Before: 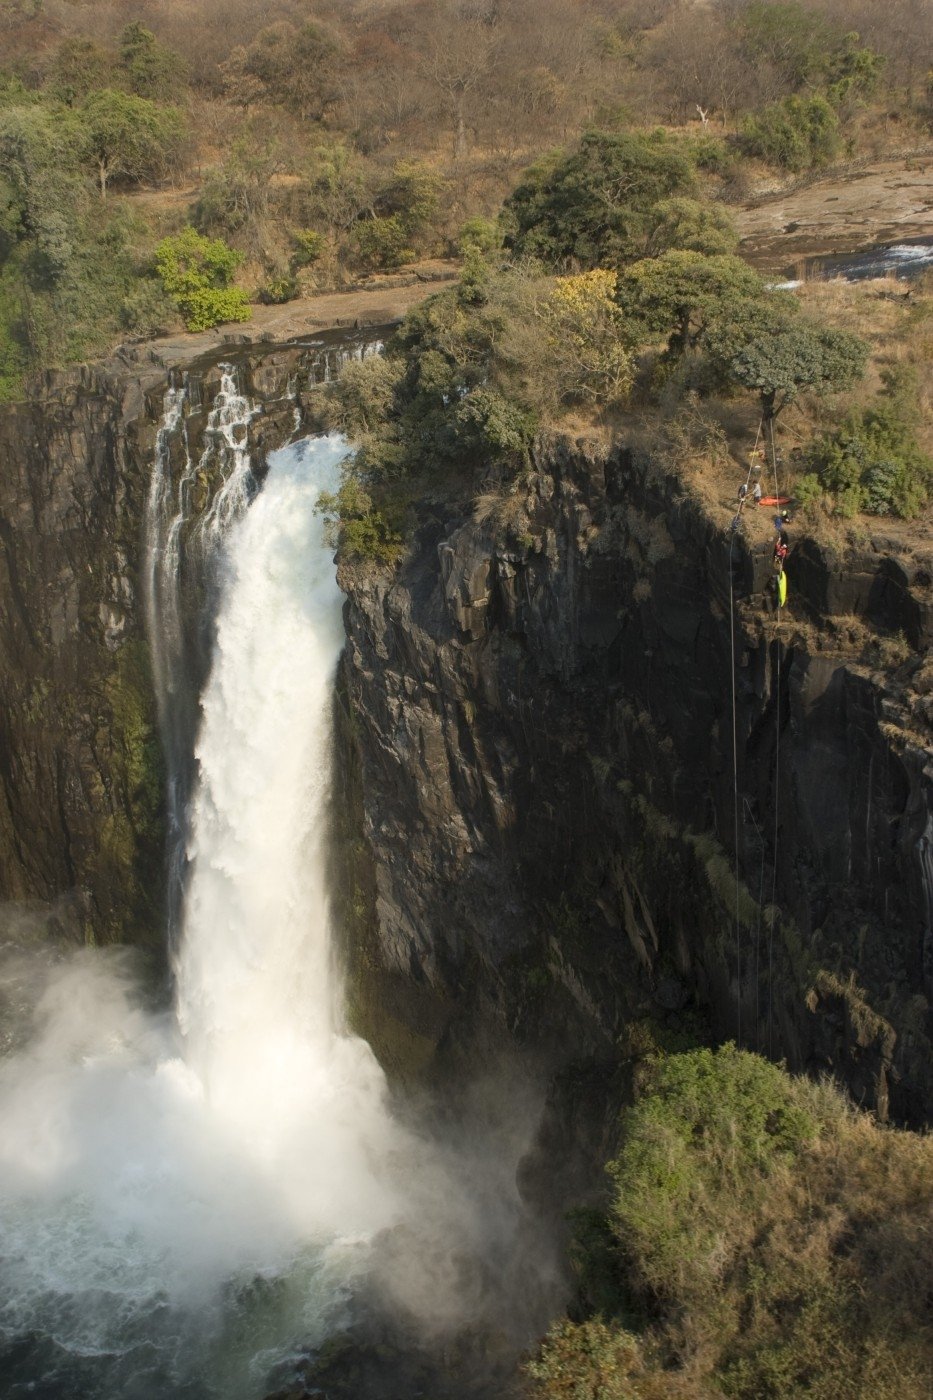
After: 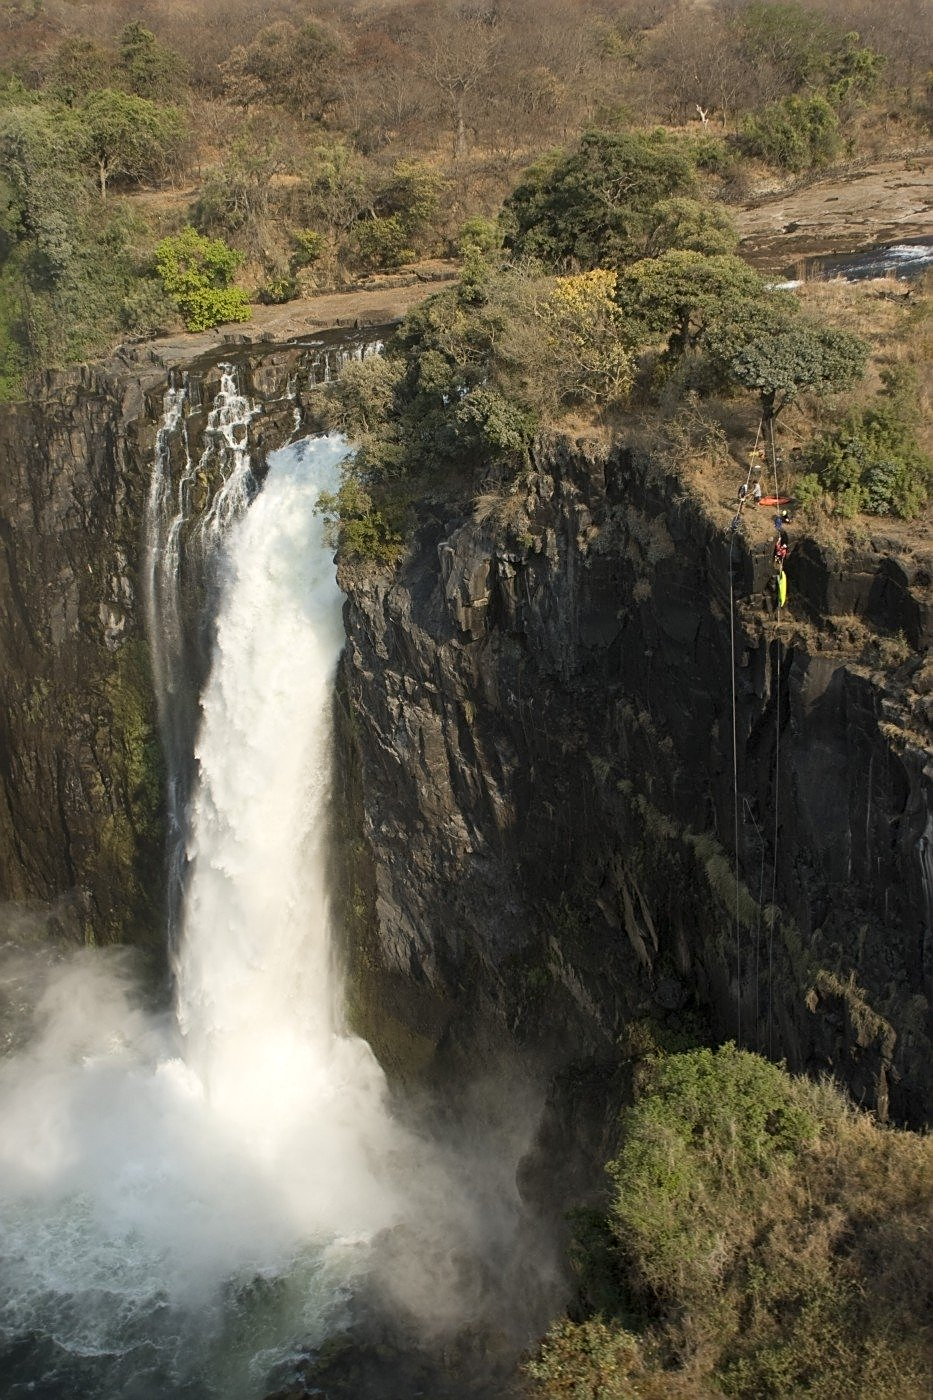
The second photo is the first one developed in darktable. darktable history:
sharpen: on, module defaults
local contrast: mode bilateral grid, contrast 19, coarseness 51, detail 120%, midtone range 0.2
